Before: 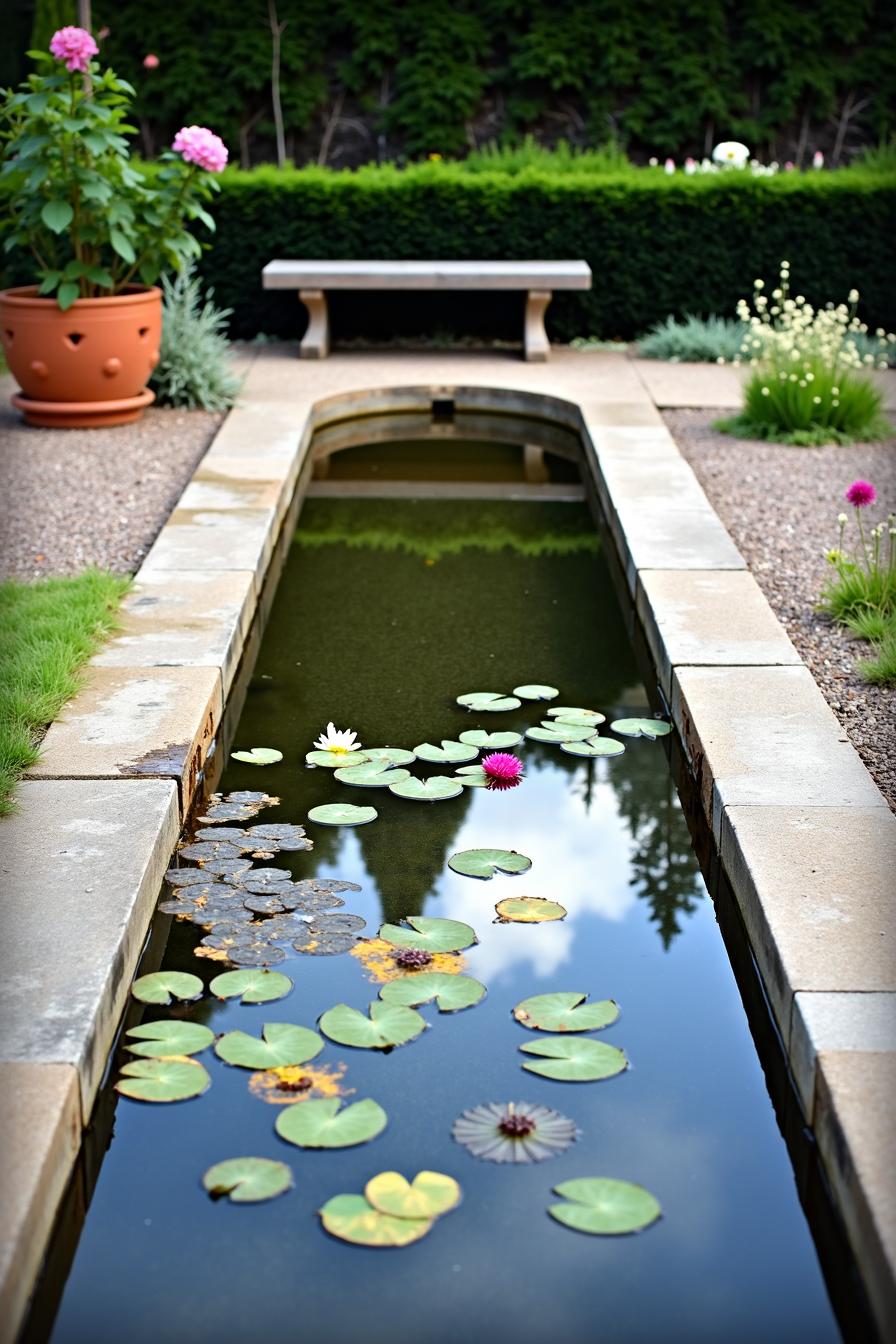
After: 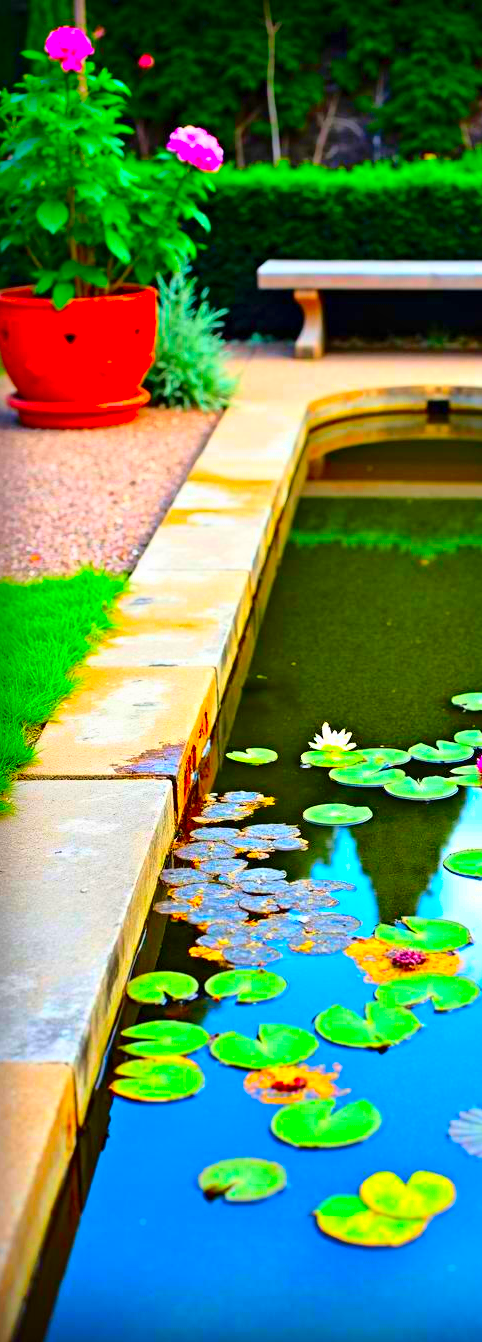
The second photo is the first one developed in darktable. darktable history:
shadows and highlights: on, module defaults
rotate and perspective: automatic cropping off
base curve: curves: ch0 [(0, 0) (0.028, 0.03) (0.121, 0.232) (0.46, 0.748) (0.859, 0.968) (1, 1)]
color correction: saturation 3
crop: left 0.587%, right 45.588%, bottom 0.086%
